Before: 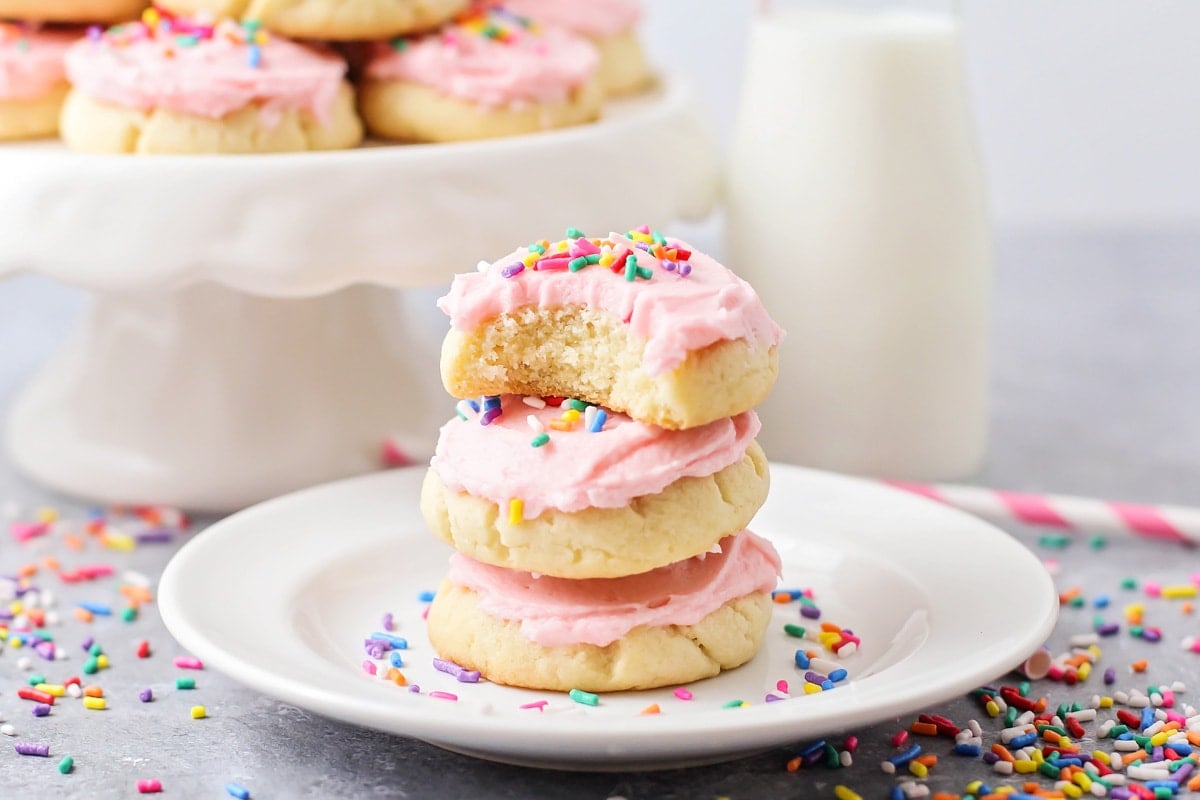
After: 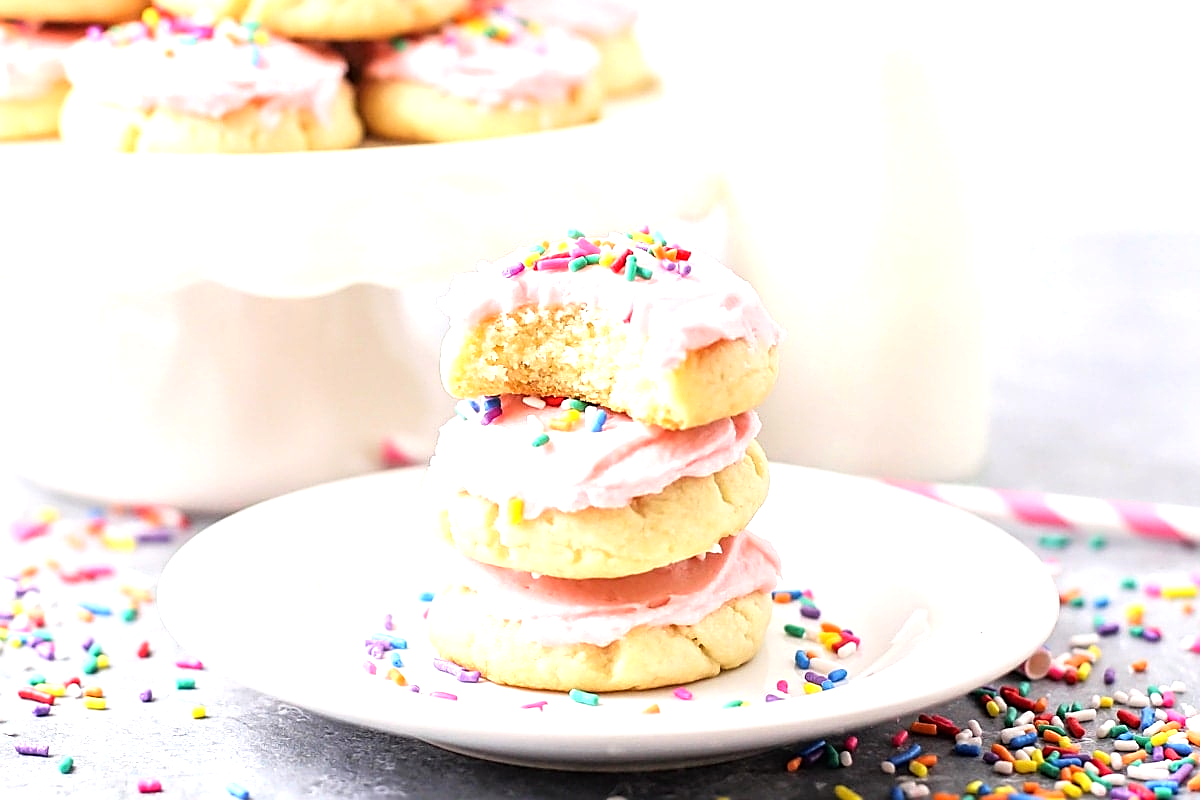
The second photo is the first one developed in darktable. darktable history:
sharpen: amount 0.59
tone equalizer: -8 EV -0.757 EV, -7 EV -0.668 EV, -6 EV -0.576 EV, -5 EV -0.417 EV, -3 EV 0.396 EV, -2 EV 0.6 EV, -1 EV 0.694 EV, +0 EV 0.74 EV
